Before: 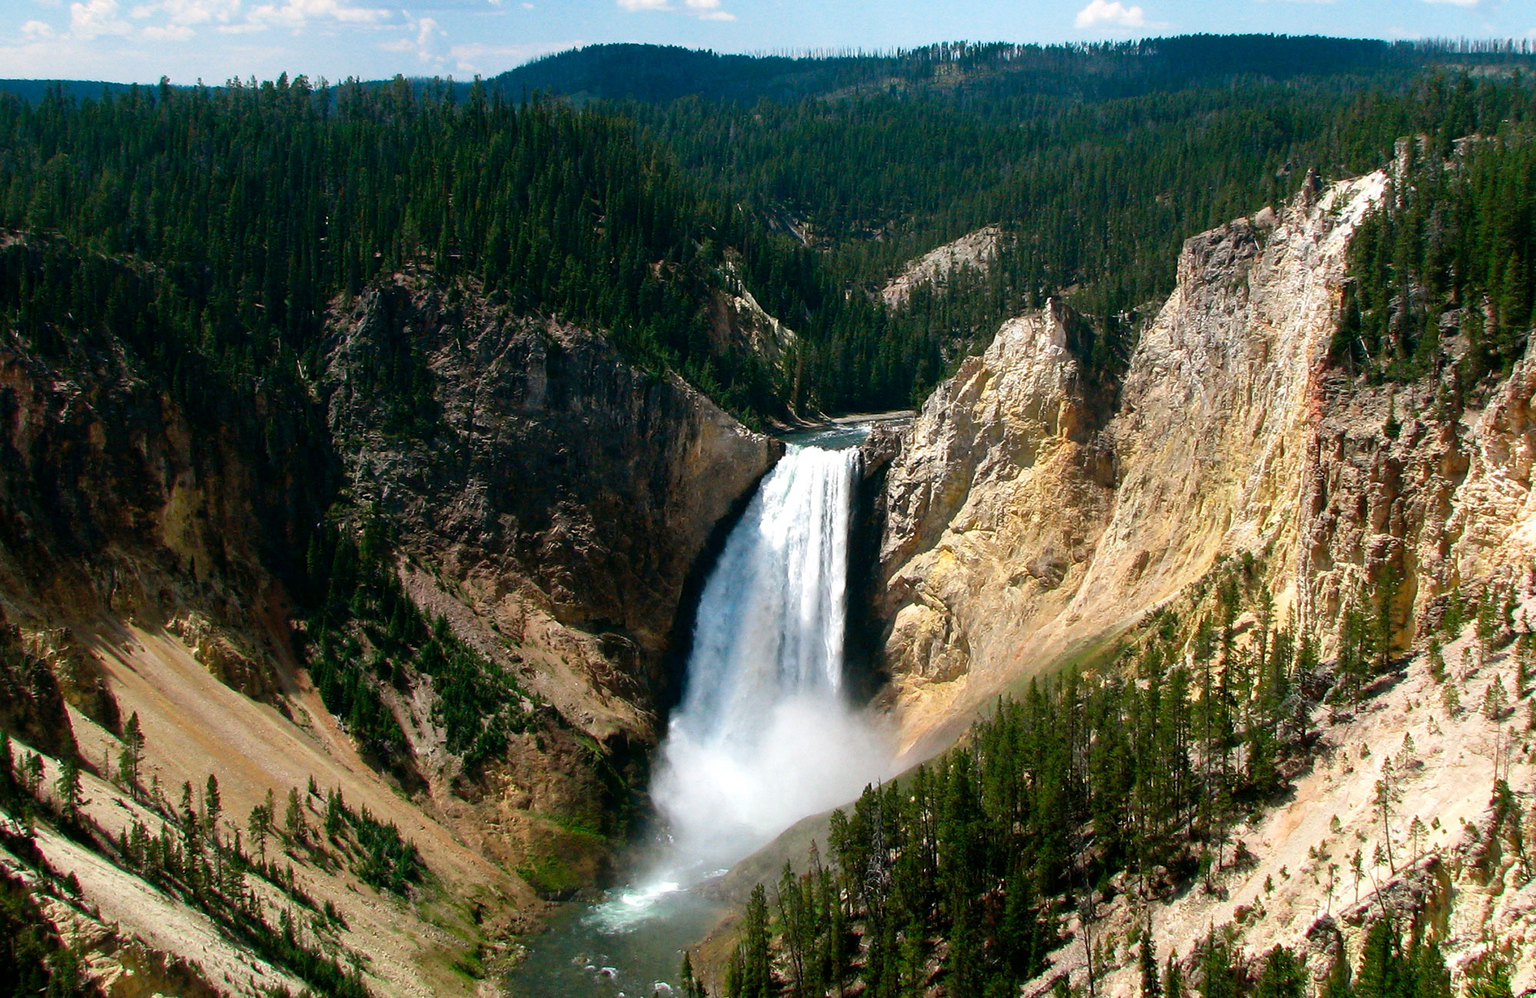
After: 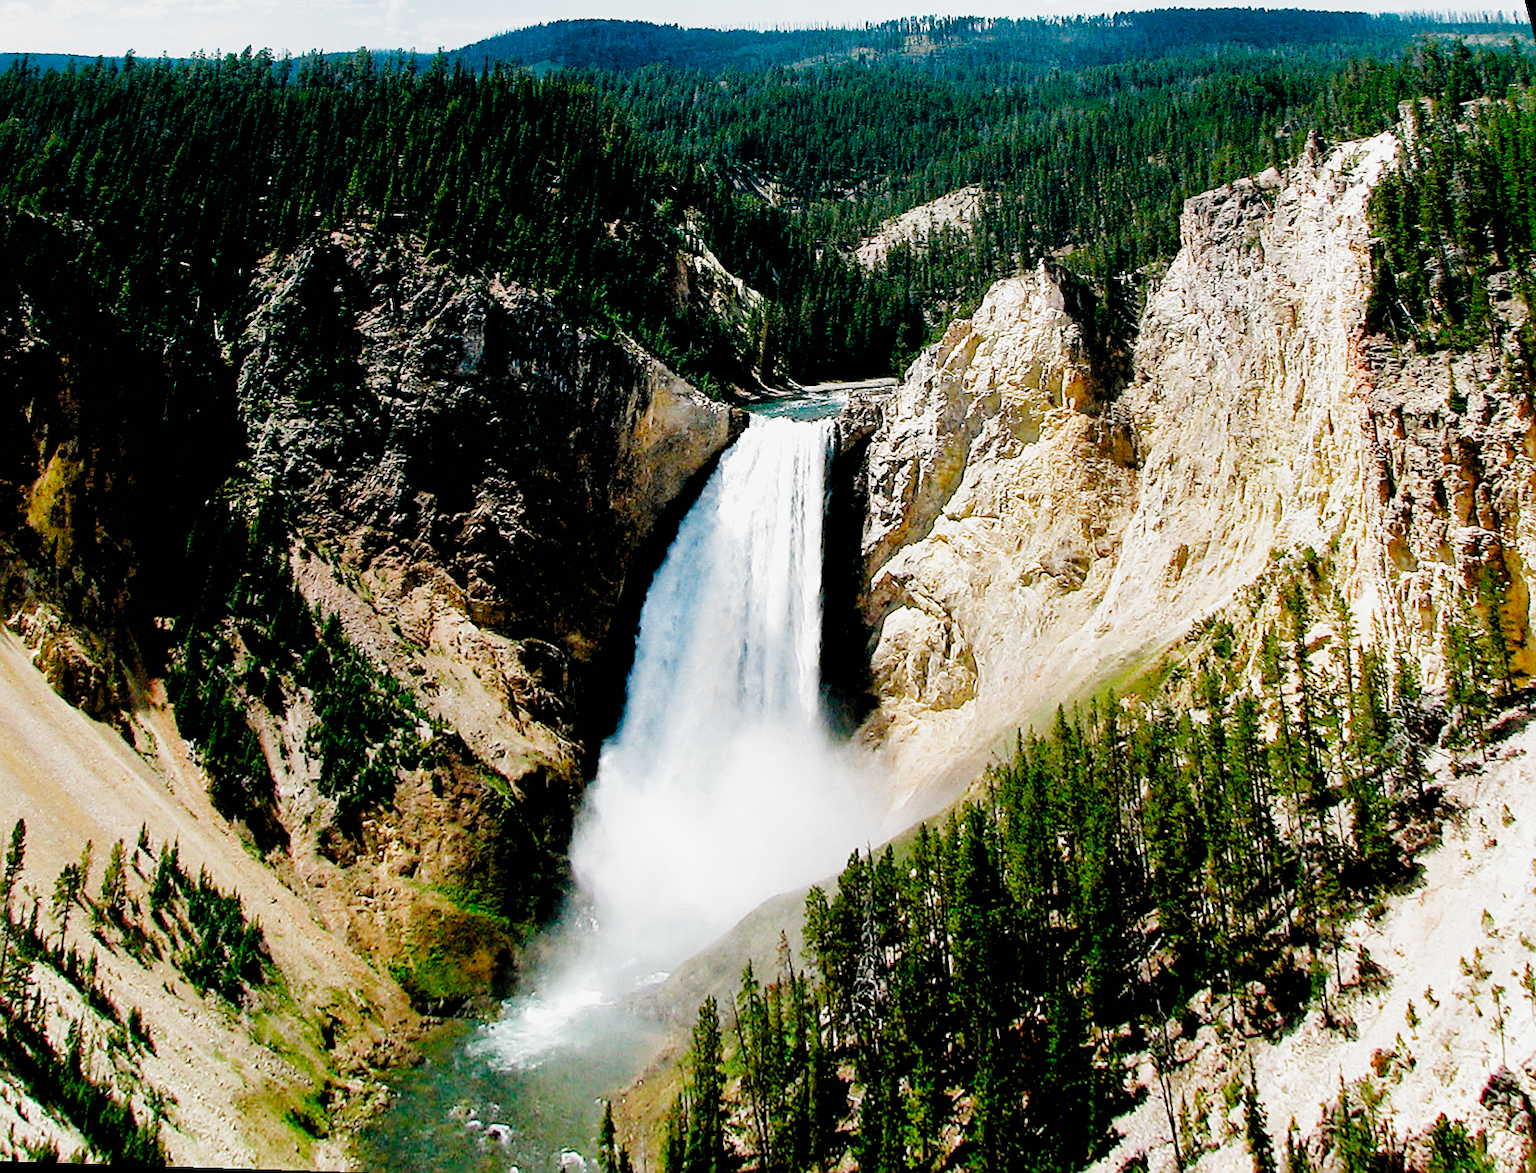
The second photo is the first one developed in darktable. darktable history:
filmic rgb: black relative exposure -2.85 EV, white relative exposure 4.56 EV, hardness 1.77, contrast 1.25, preserve chrominance no, color science v5 (2021)
sharpen: on, module defaults
exposure: black level correction 0, exposure 1.173 EV, compensate exposure bias true, compensate highlight preservation false
rotate and perspective: rotation 0.72°, lens shift (vertical) -0.352, lens shift (horizontal) -0.051, crop left 0.152, crop right 0.859, crop top 0.019, crop bottom 0.964
shadows and highlights: shadows 35, highlights -35, soften with gaussian
